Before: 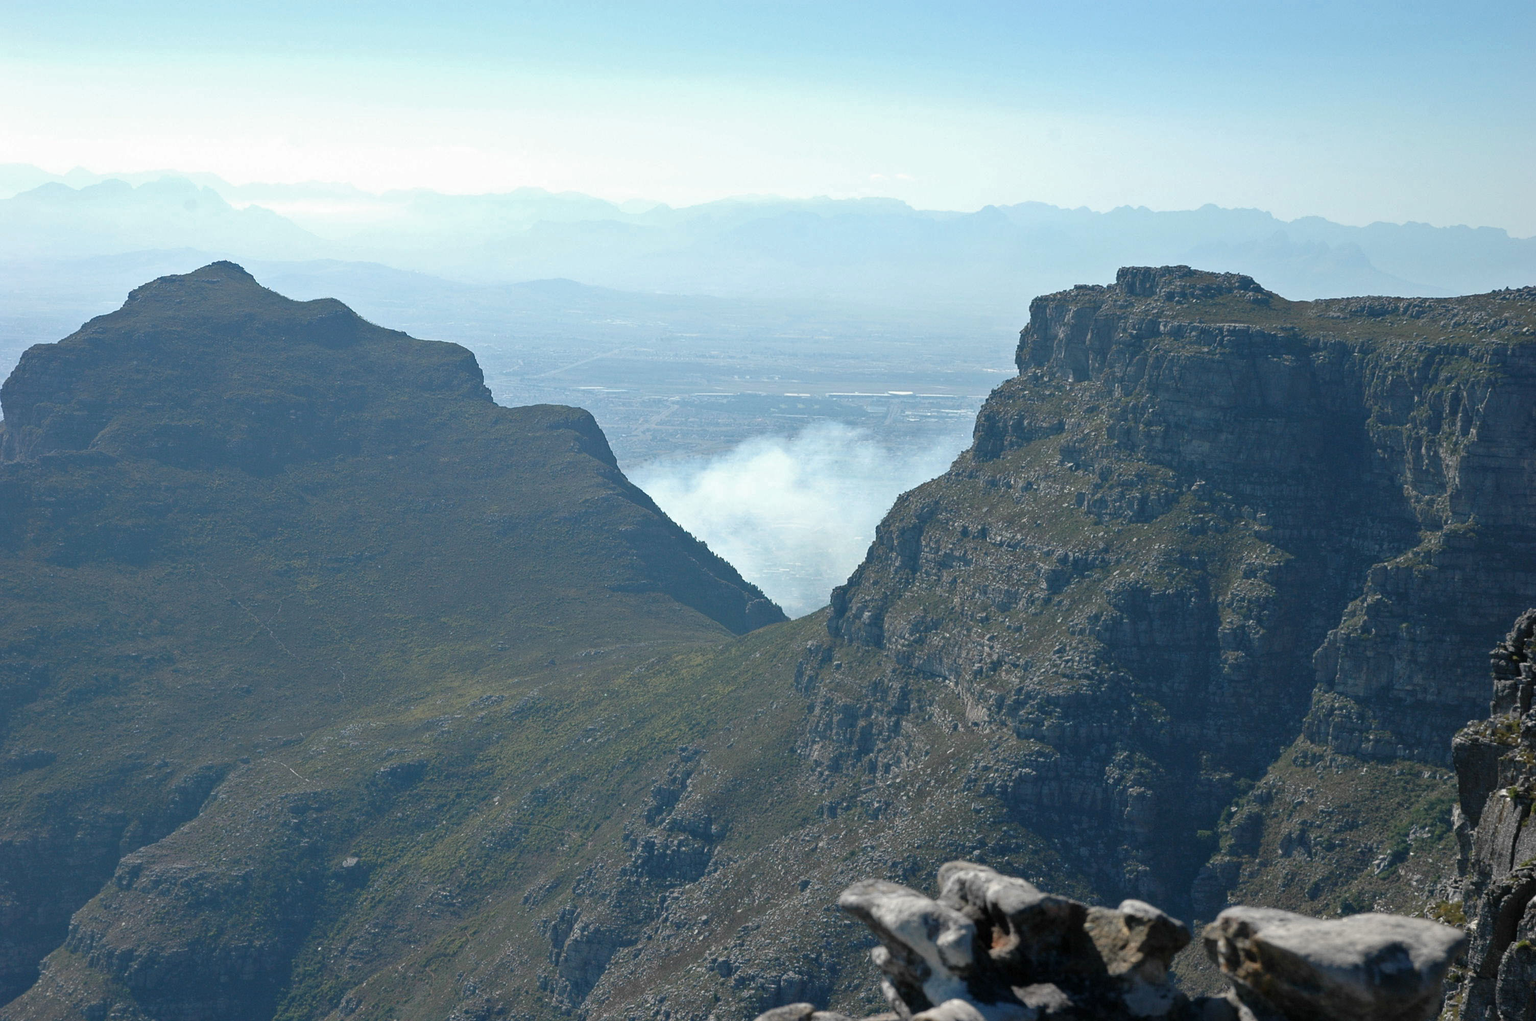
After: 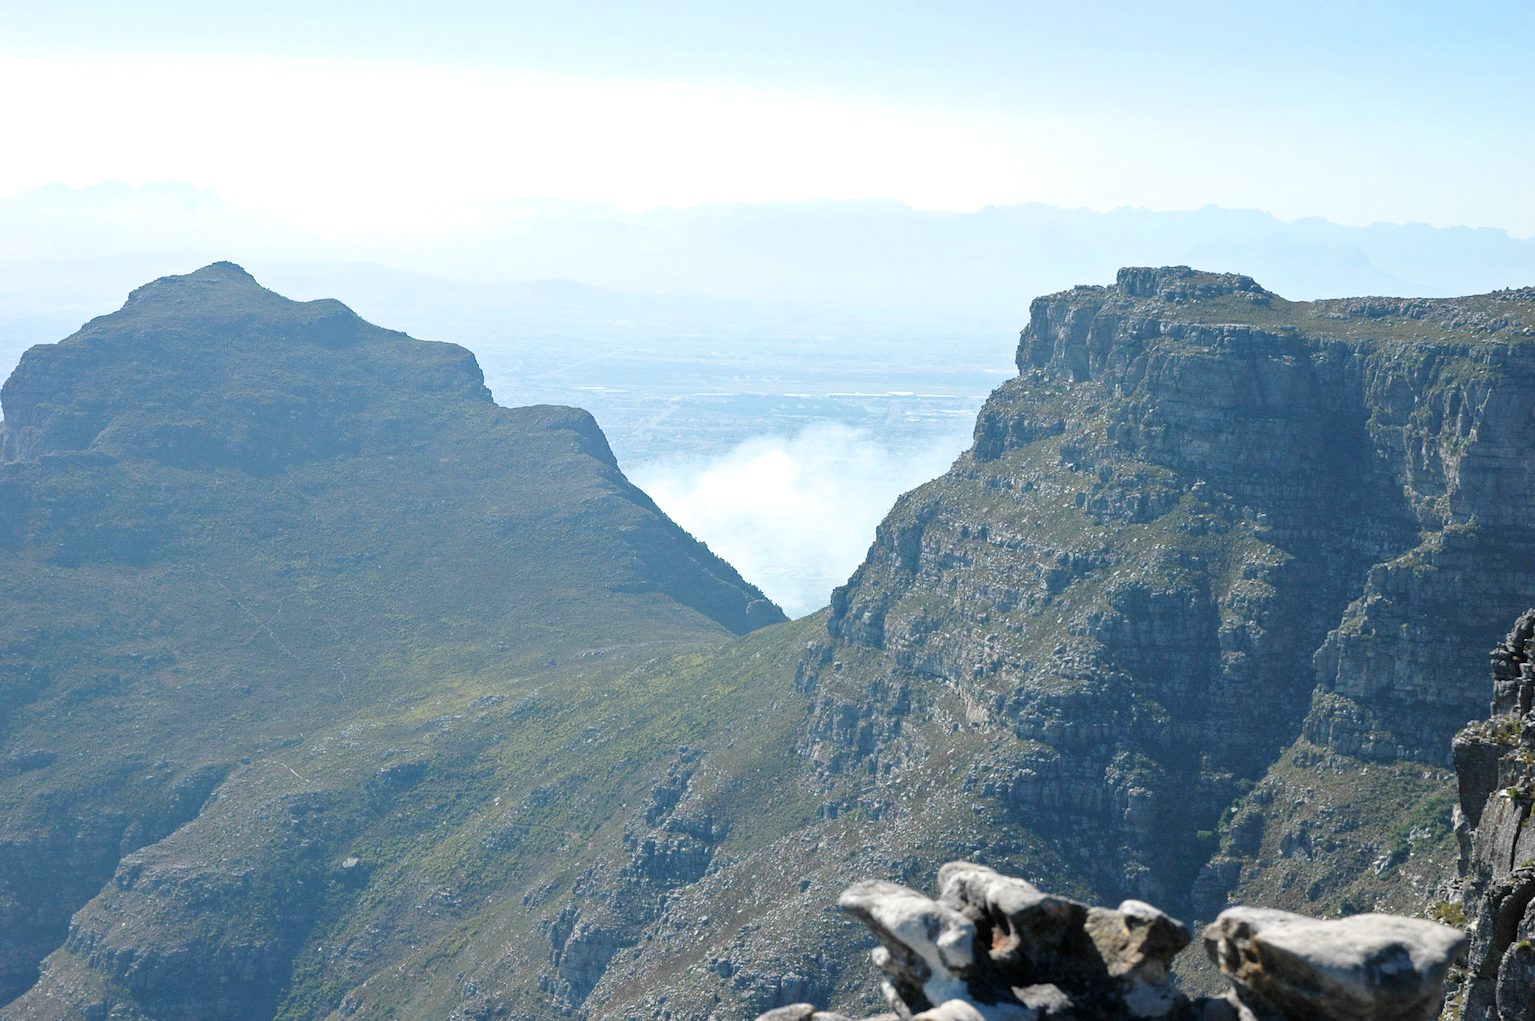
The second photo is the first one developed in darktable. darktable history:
filmic rgb: black relative exposure -11.37 EV, white relative exposure 3.24 EV, hardness 6.69
exposure: exposure 1 EV, compensate highlight preservation false
